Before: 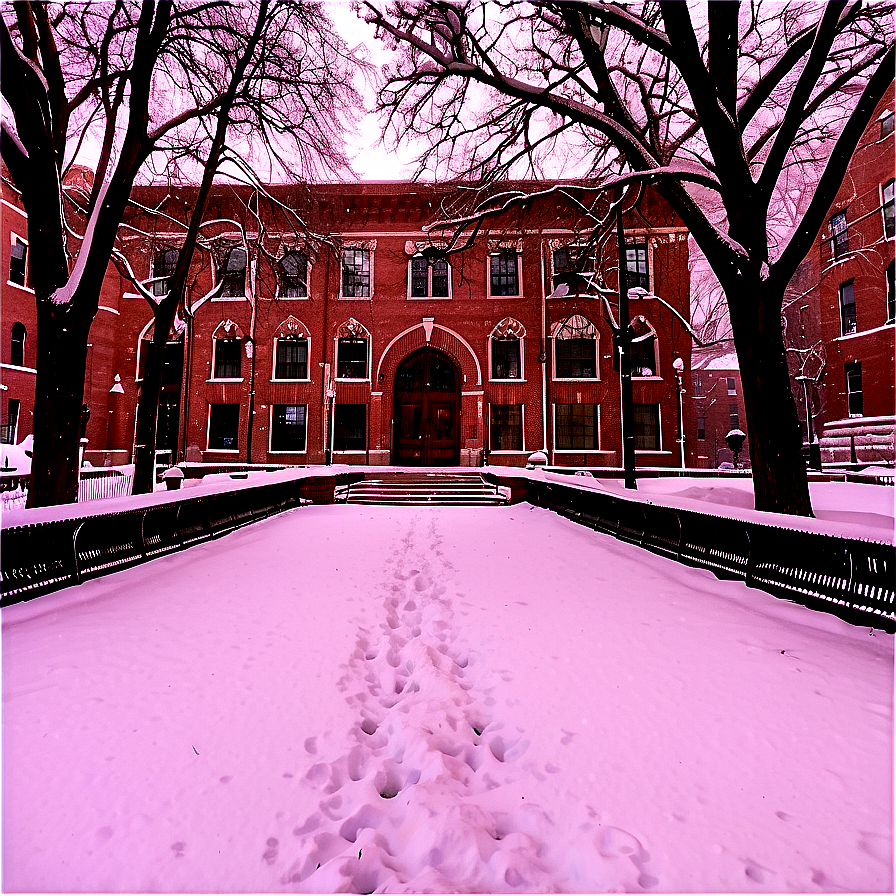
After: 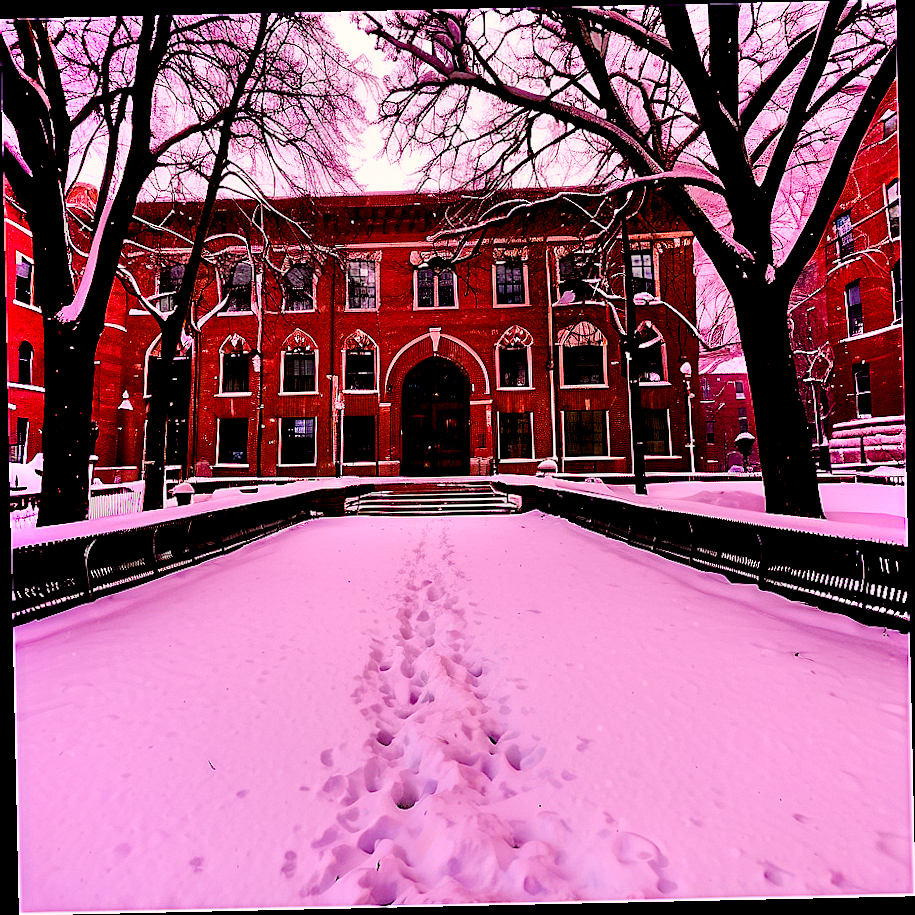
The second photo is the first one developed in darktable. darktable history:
rotate and perspective: rotation -1.24°, automatic cropping off
color balance rgb: shadows lift › chroma 1%, shadows lift › hue 240.84°, highlights gain › chroma 2%, highlights gain › hue 73.2°, global offset › luminance -0.5%, perceptual saturation grading › global saturation 20%, perceptual saturation grading › highlights -25%, perceptual saturation grading › shadows 50%, global vibrance 25.26%
shadows and highlights: soften with gaussian
